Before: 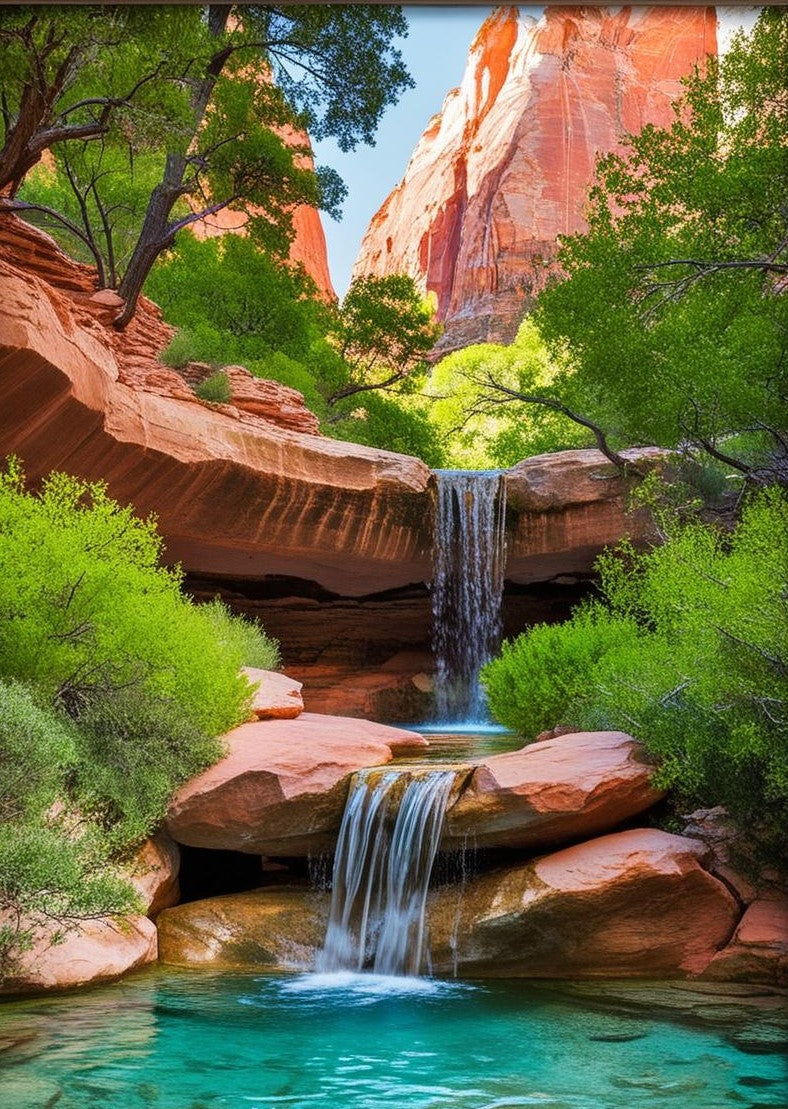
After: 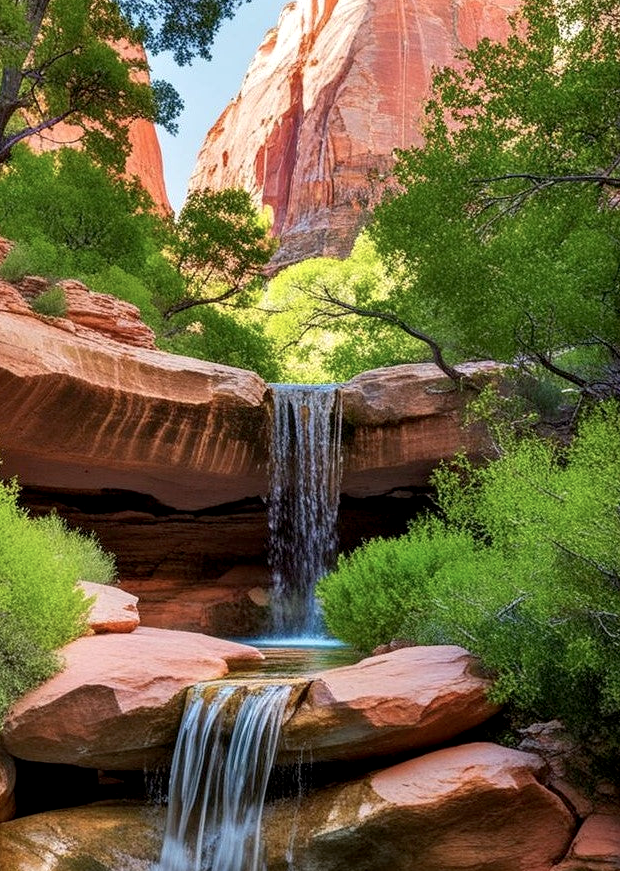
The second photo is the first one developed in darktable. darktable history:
exposure: black level correction 0.005, exposure 0.004 EV, compensate exposure bias true, compensate highlight preservation false
crop and rotate: left 20.886%, top 7.825%, right 0.386%, bottom 13.549%
color balance rgb: power › hue 60.93°, perceptual saturation grading › global saturation -12.431%, contrast 5.251%
